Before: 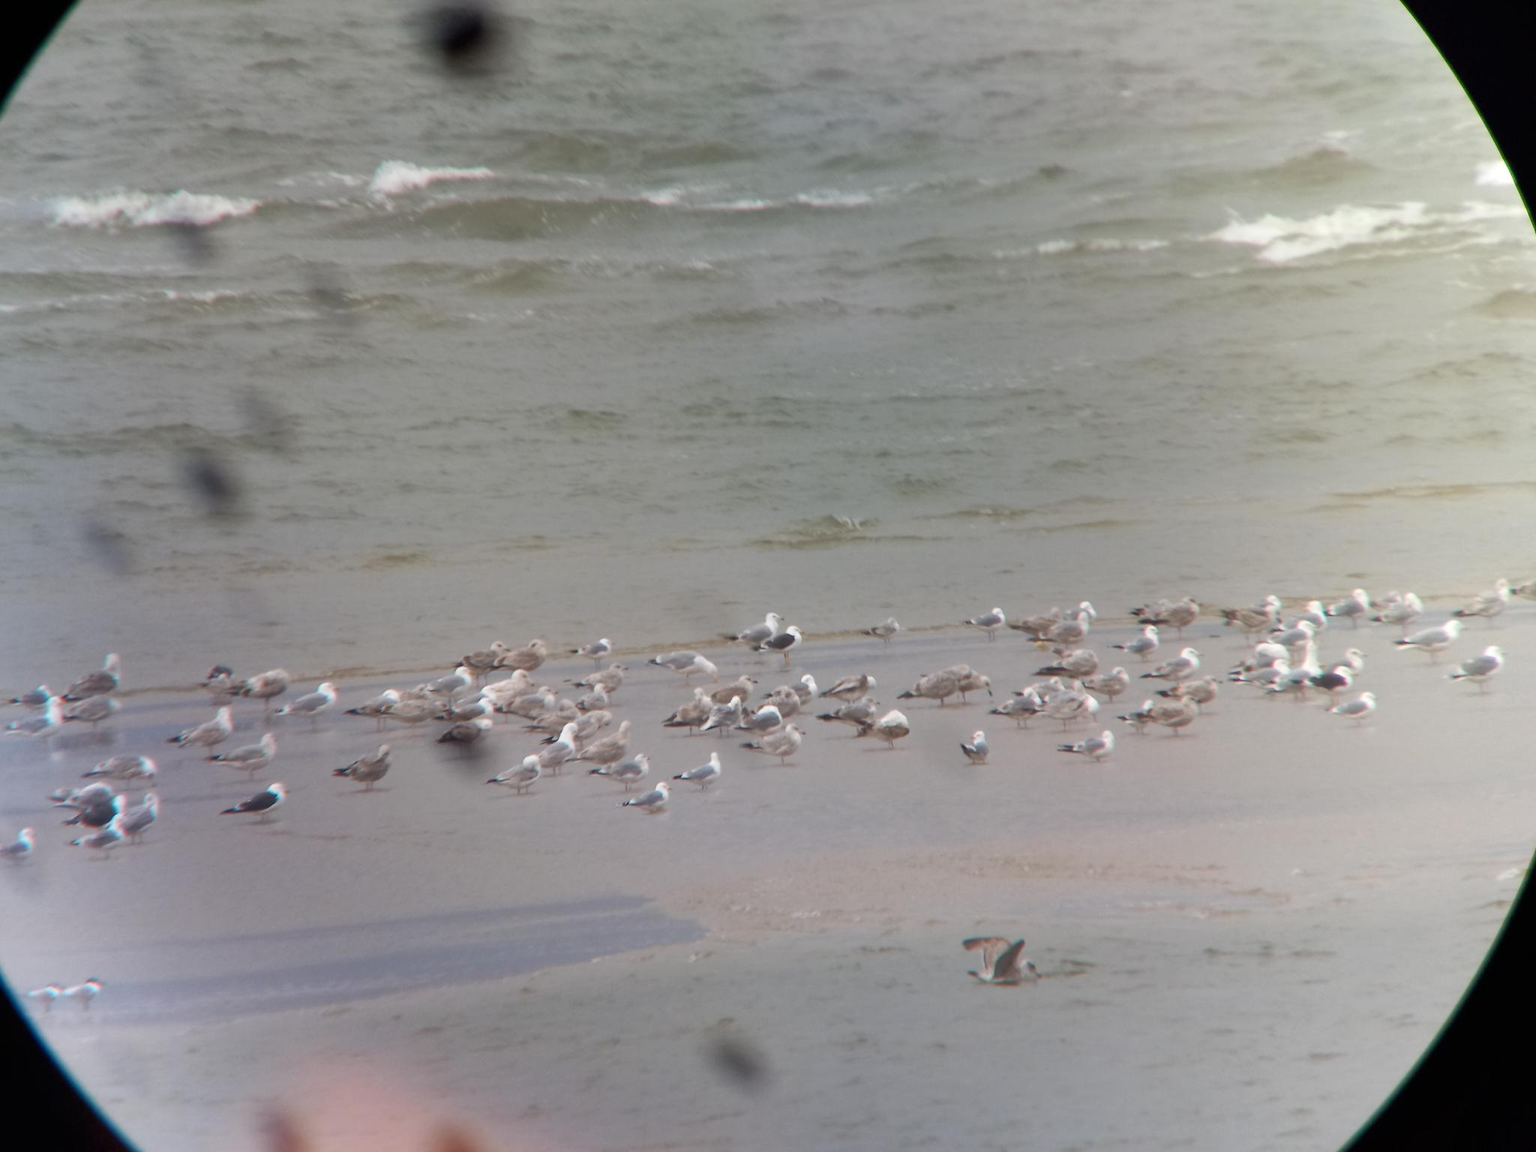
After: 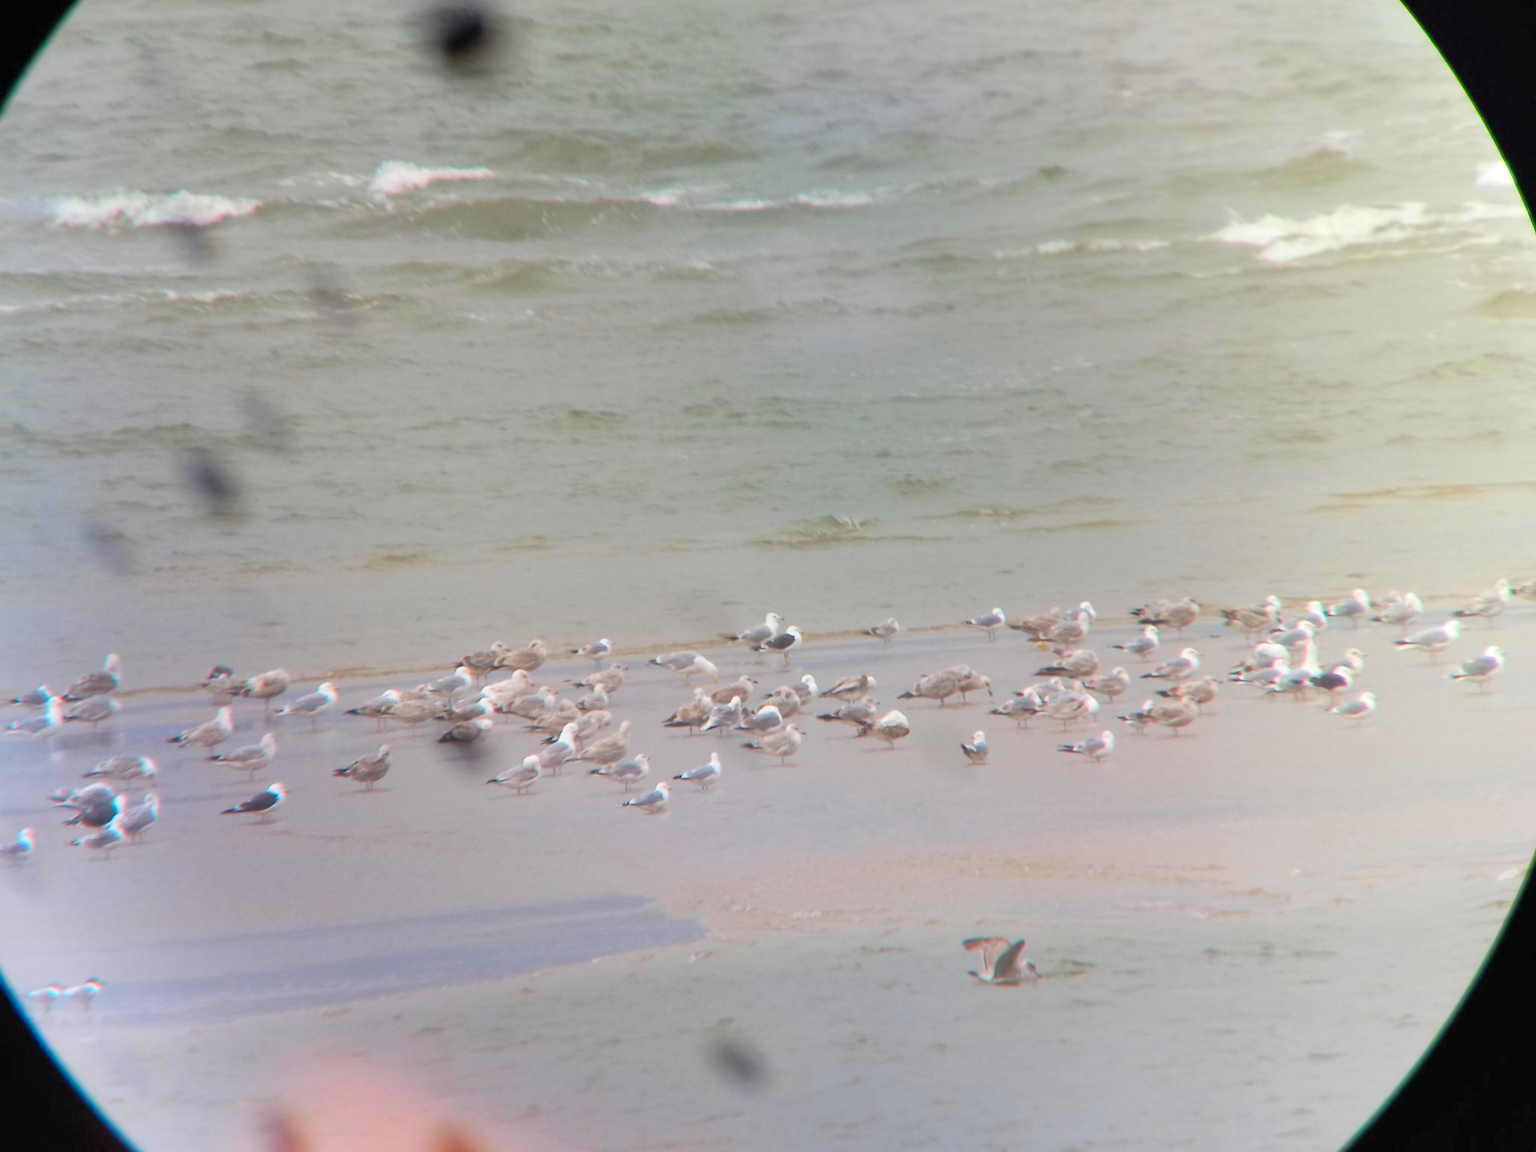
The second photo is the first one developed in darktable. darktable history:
contrast brightness saturation: contrast 0.069, brightness 0.178, saturation 0.413
